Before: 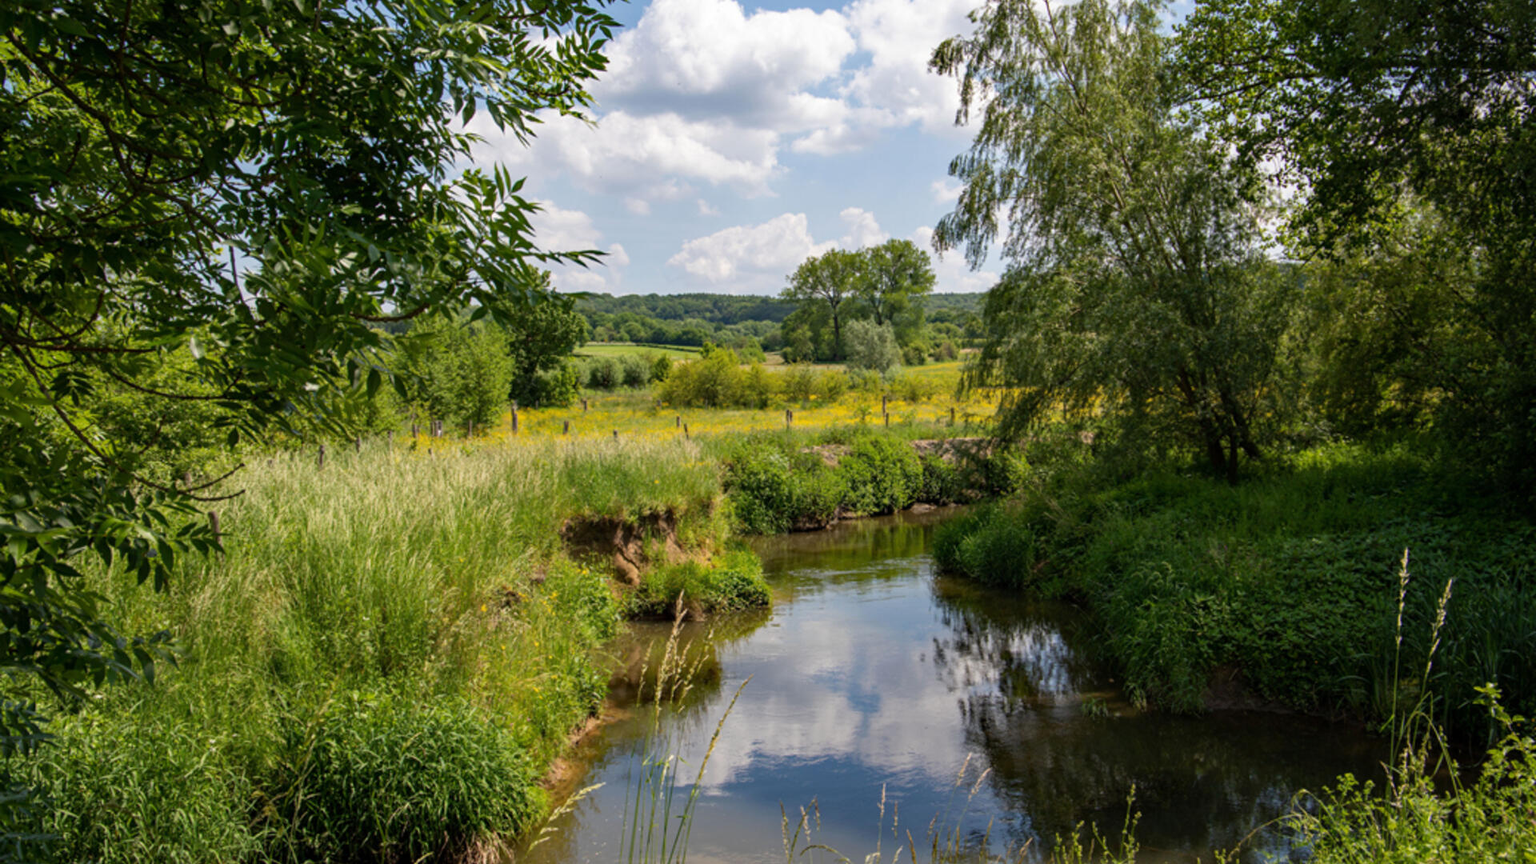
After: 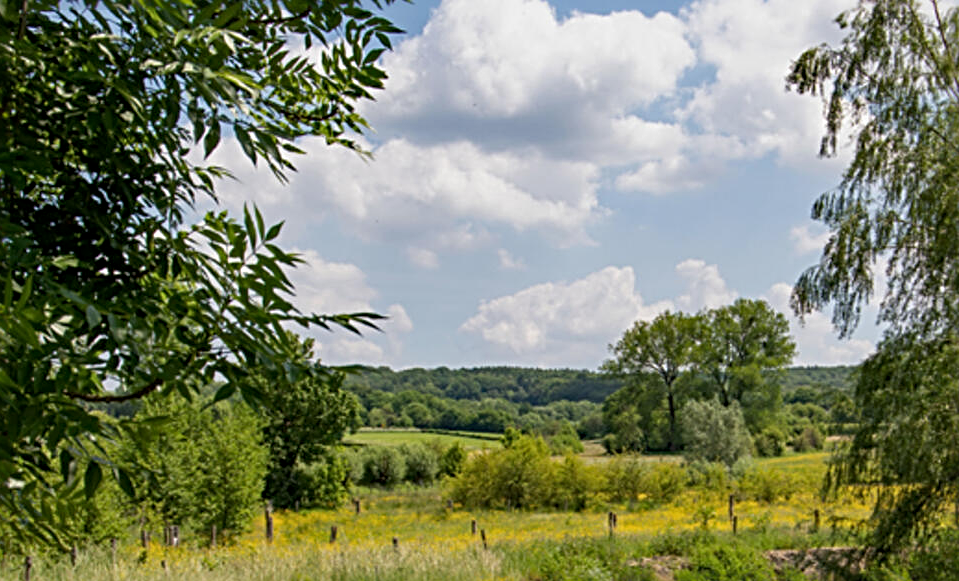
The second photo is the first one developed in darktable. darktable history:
exposure: black level correction 0.001, exposure -0.201 EV, compensate highlight preservation false
crop: left 19.513%, right 30.495%, bottom 46.147%
sharpen: radius 3.987
